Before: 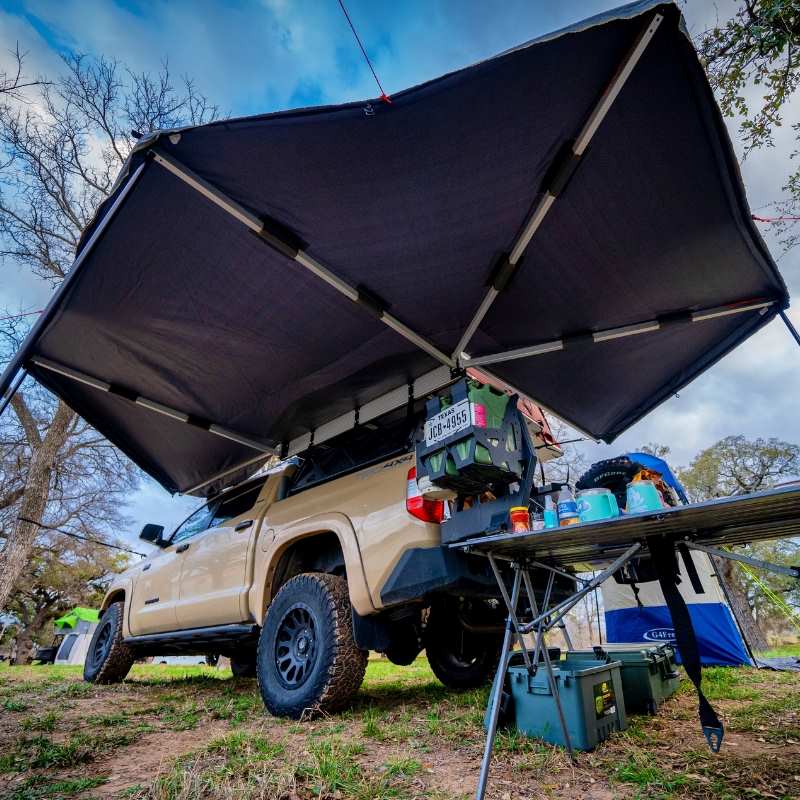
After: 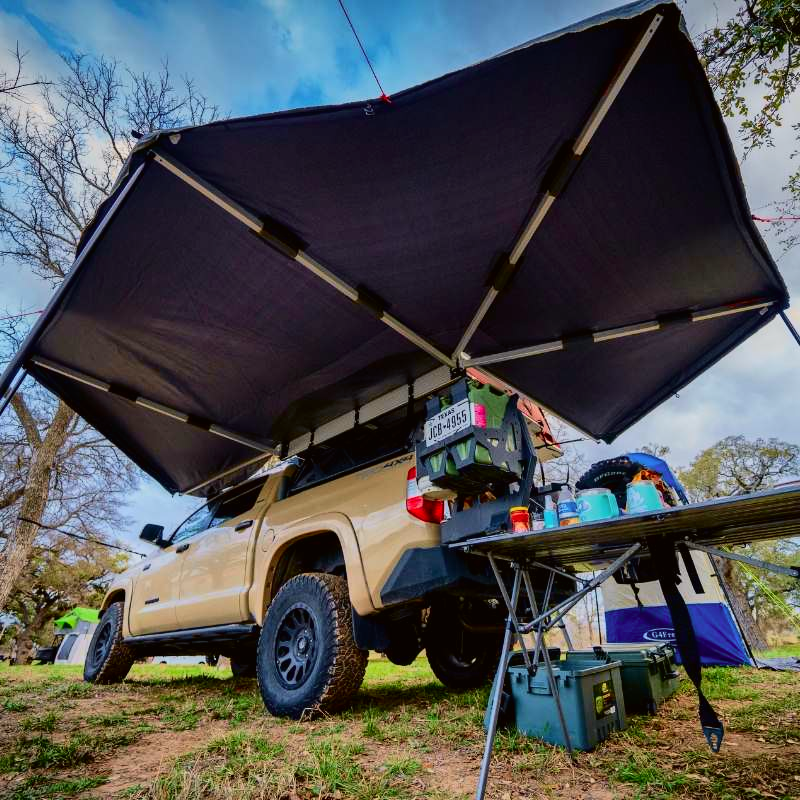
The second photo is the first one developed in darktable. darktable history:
tone curve: curves: ch0 [(0, 0) (0.091, 0.066) (0.184, 0.16) (0.491, 0.519) (0.748, 0.765) (1, 0.919)]; ch1 [(0, 0) (0.179, 0.173) (0.322, 0.32) (0.424, 0.424) (0.502, 0.504) (0.56, 0.575) (0.631, 0.675) (0.777, 0.806) (1, 1)]; ch2 [(0, 0) (0.434, 0.447) (0.485, 0.495) (0.524, 0.563) (0.676, 0.691) (1, 1)], color space Lab, independent channels, preserve colors none
contrast brightness saturation: contrast -0.02, brightness -0.01, saturation 0.03
